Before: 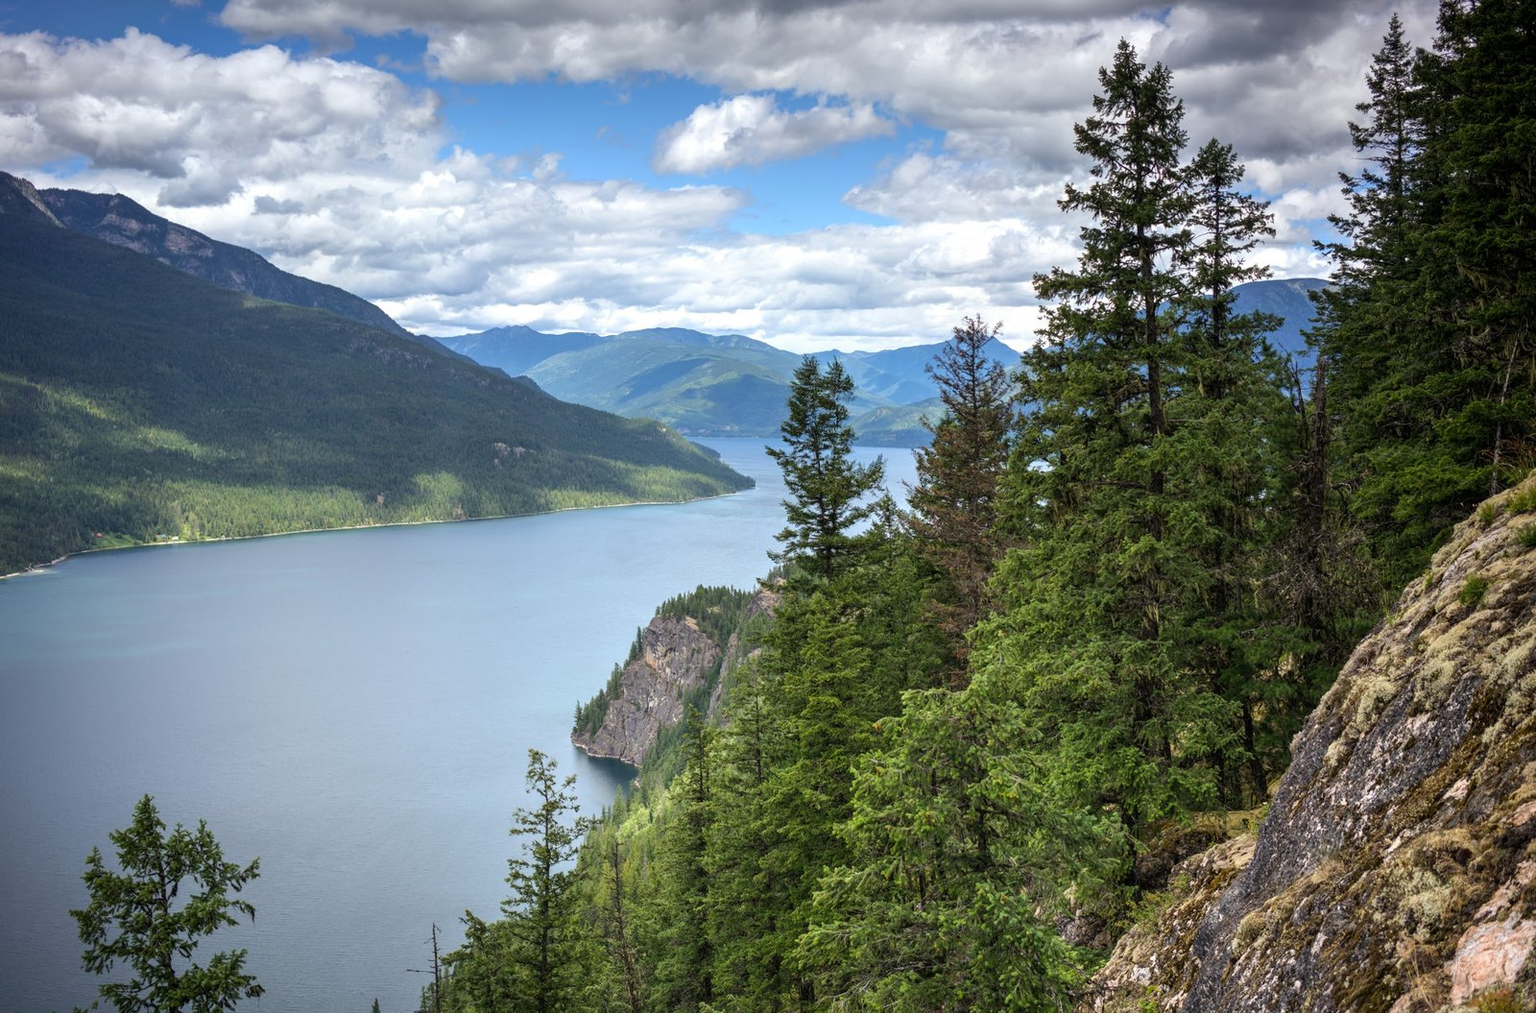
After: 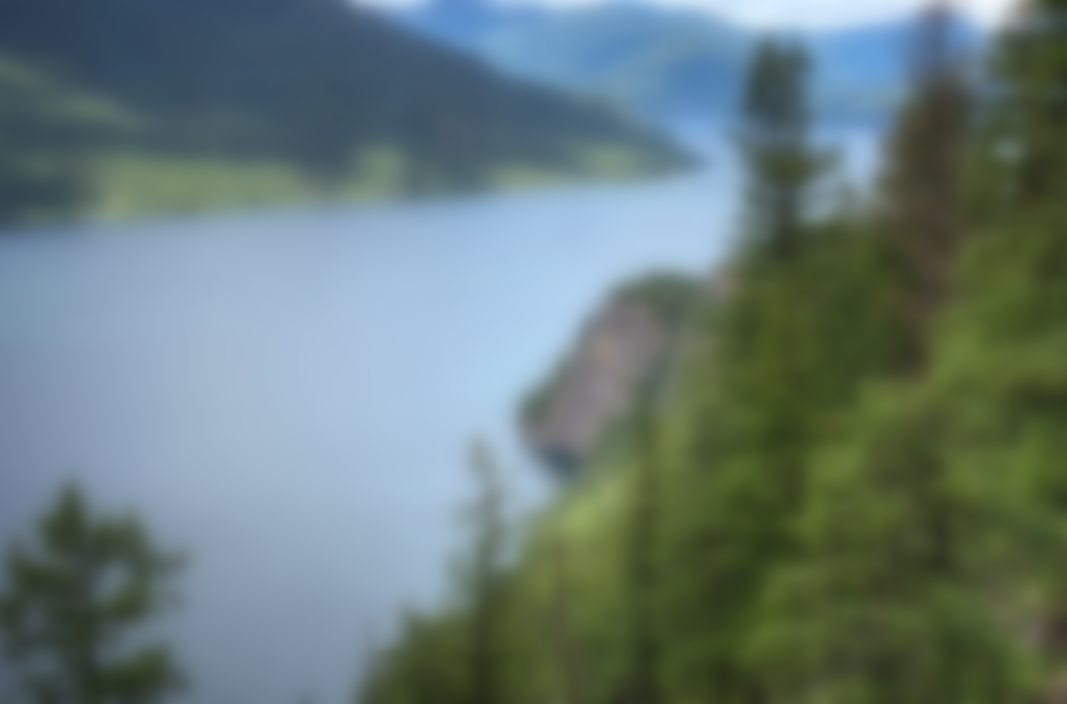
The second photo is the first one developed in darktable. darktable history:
crop and rotate: angle -0.82°, left 3.85%, top 31.828%, right 27.992%
lowpass: on, module defaults
white balance: red 0.982, blue 1.018
